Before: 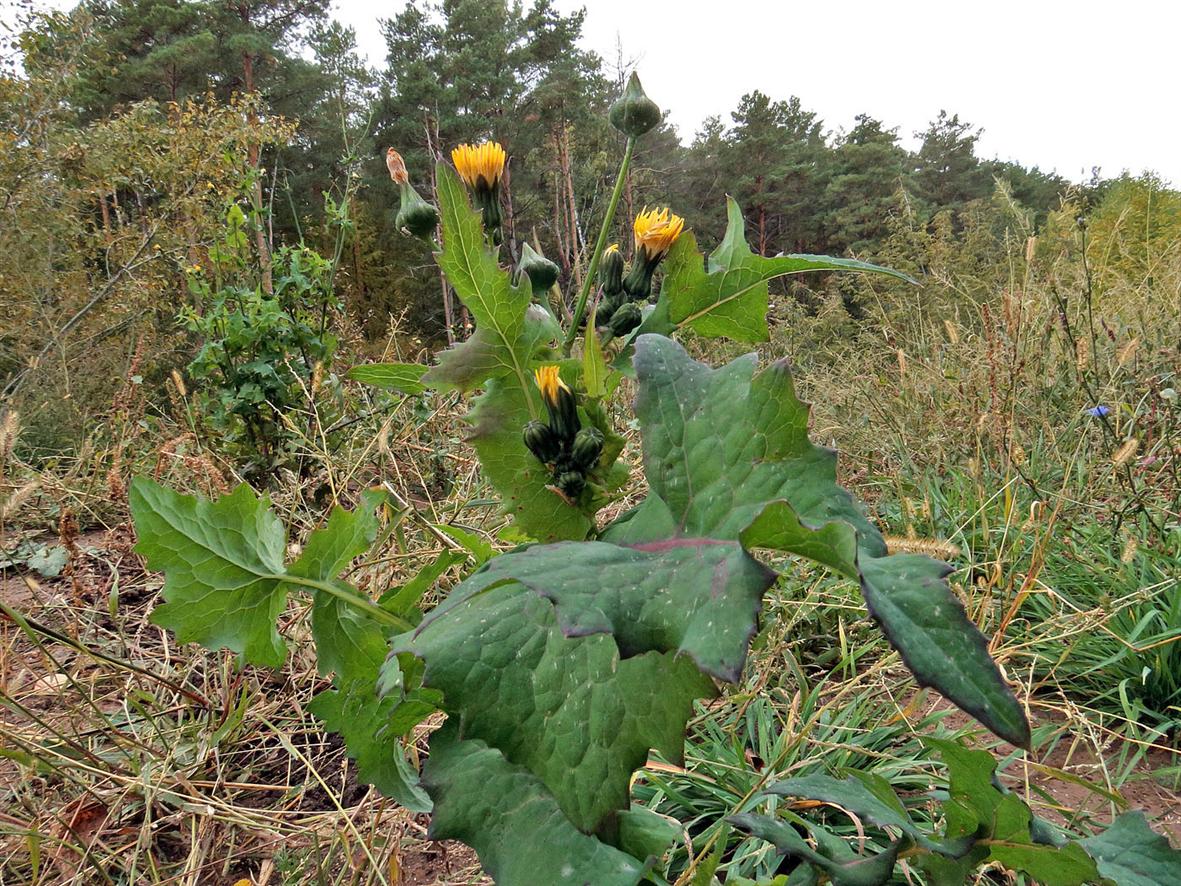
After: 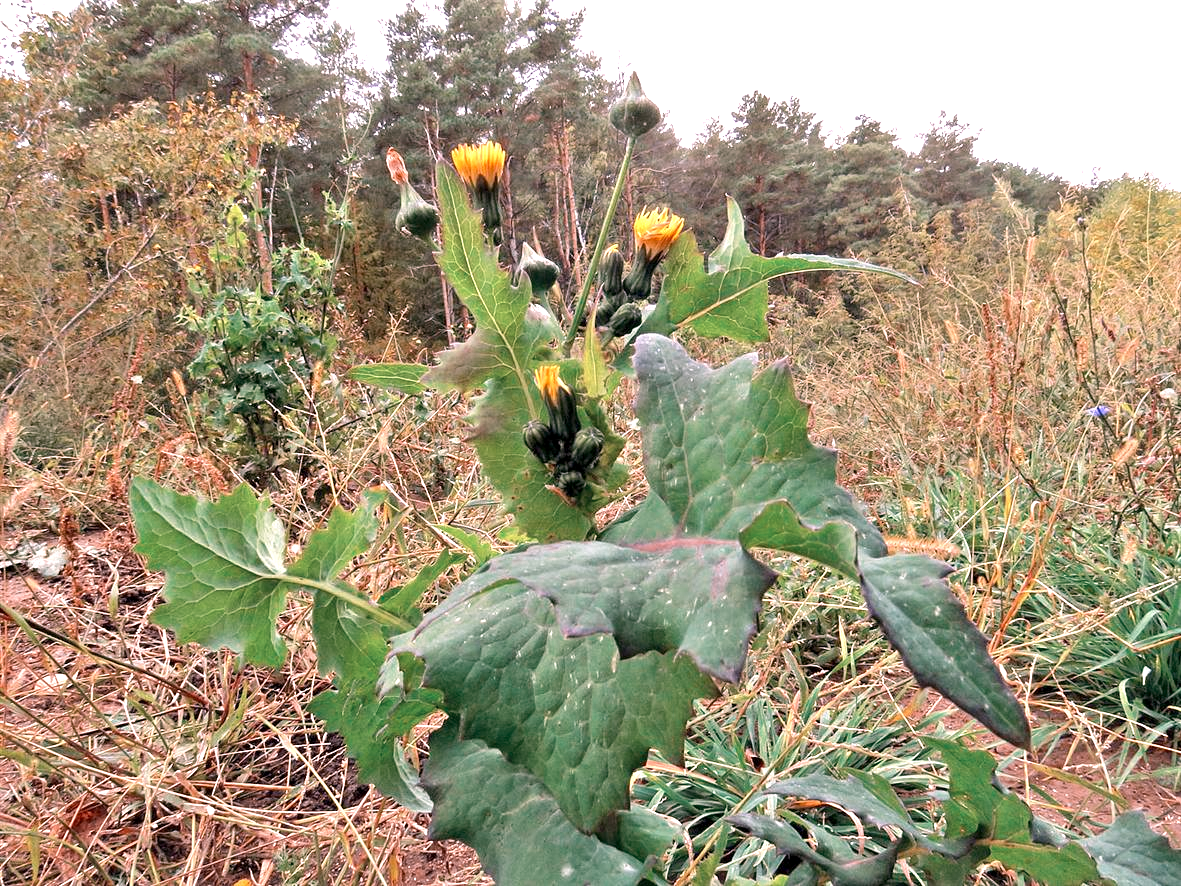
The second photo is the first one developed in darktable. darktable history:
exposure: black level correction 0.001, exposure 1 EV, compensate highlight preservation false
white balance: red 1.188, blue 1.11
color zones: curves: ch0 [(0, 0.5) (0.125, 0.4) (0.25, 0.5) (0.375, 0.4) (0.5, 0.4) (0.625, 0.35) (0.75, 0.35) (0.875, 0.5)]; ch1 [(0, 0.35) (0.125, 0.45) (0.25, 0.35) (0.375, 0.35) (0.5, 0.35) (0.625, 0.35) (0.75, 0.45) (0.875, 0.35)]; ch2 [(0, 0.6) (0.125, 0.5) (0.25, 0.5) (0.375, 0.6) (0.5, 0.6) (0.625, 0.5) (0.75, 0.5) (0.875, 0.5)]
